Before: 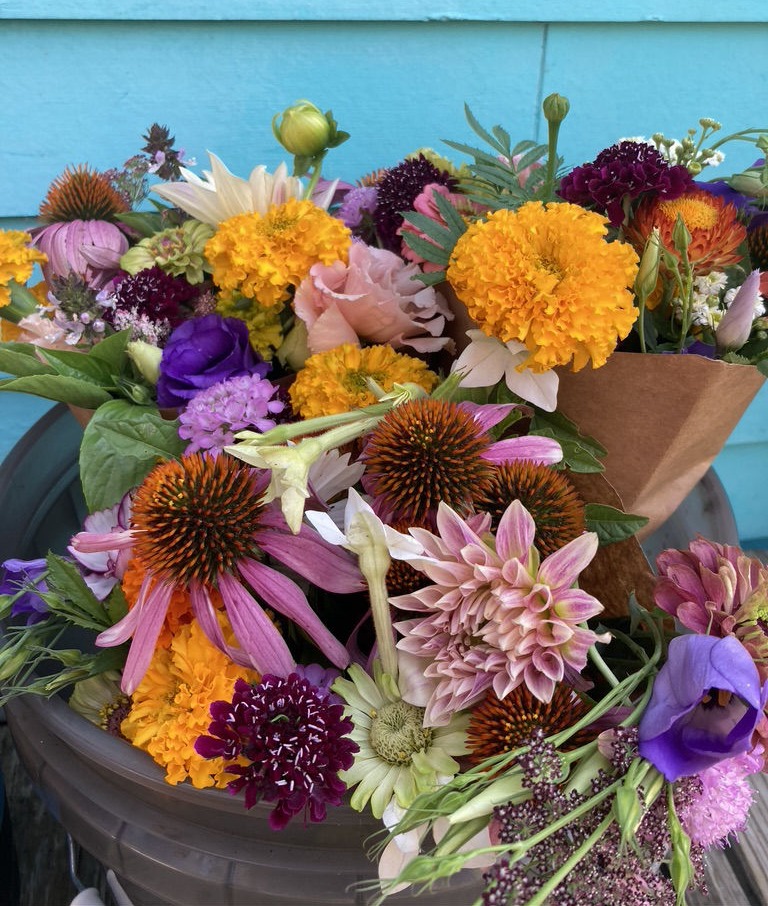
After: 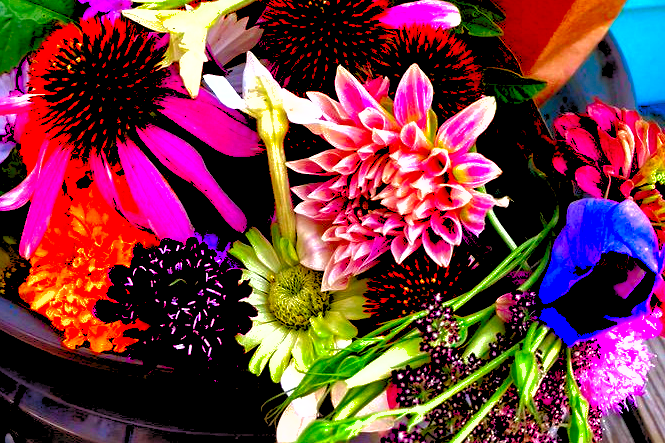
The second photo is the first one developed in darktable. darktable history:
contrast brightness saturation: brightness -1, saturation 1
levels: levels [0.072, 0.414, 0.976]
crop and rotate: left 13.306%, top 48.129%, bottom 2.928%
shadows and highlights: on, module defaults
exposure: exposure 0.999 EV, compensate highlight preservation false
